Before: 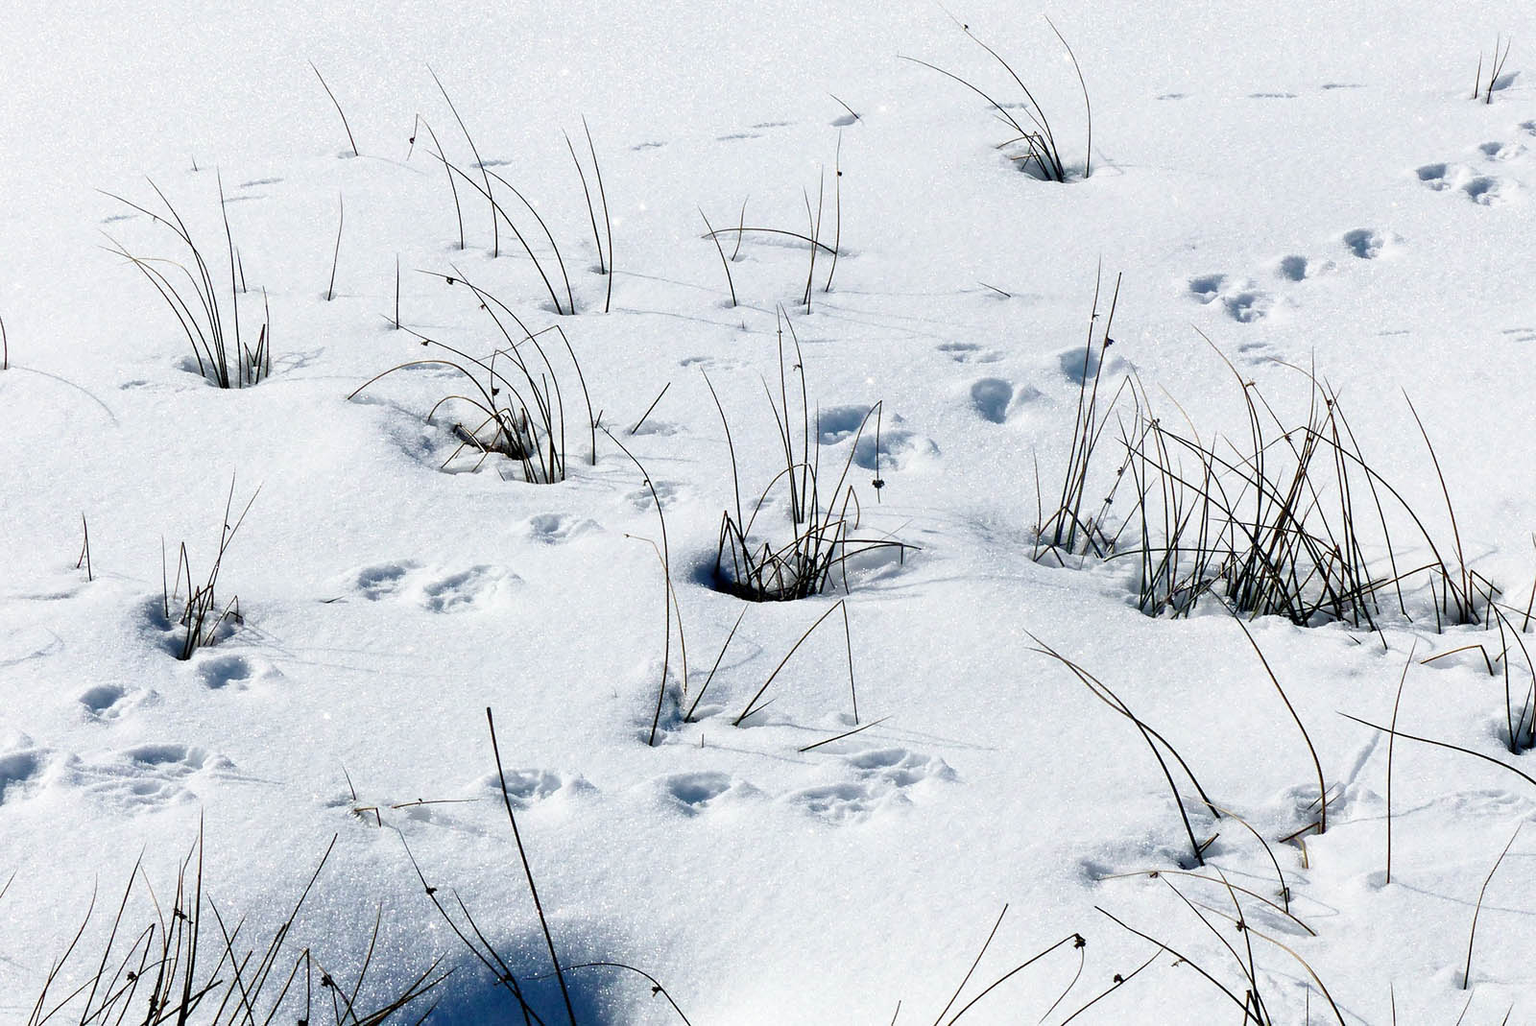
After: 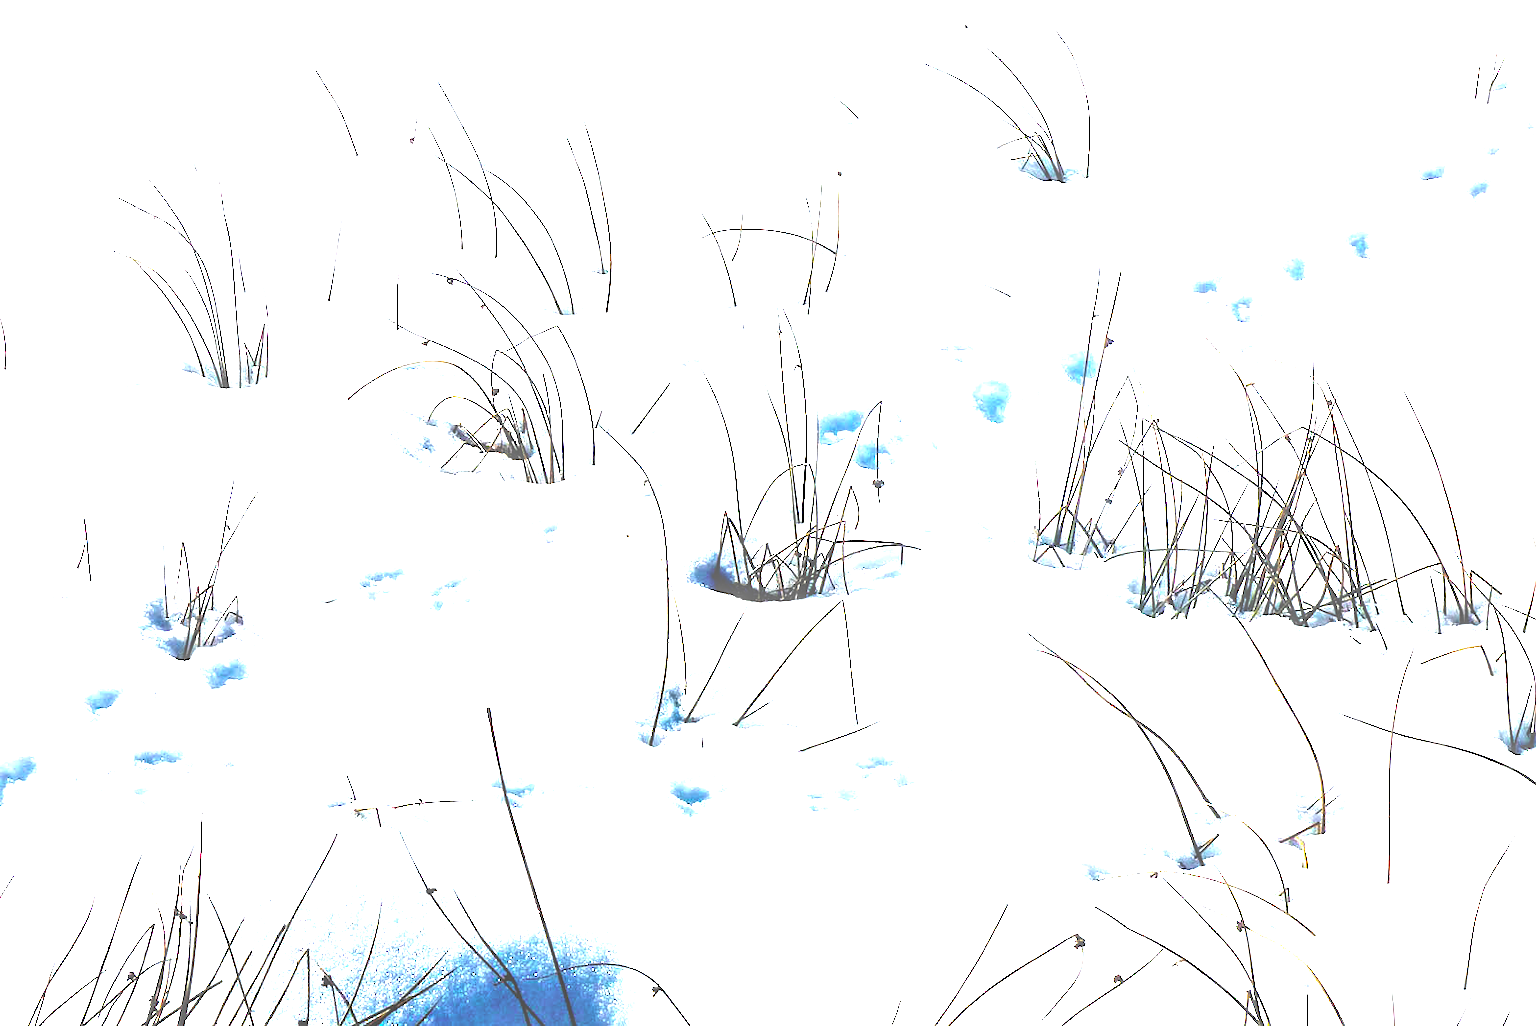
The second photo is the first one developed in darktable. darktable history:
color balance rgb: linear chroma grading › shadows -30%, linear chroma grading › global chroma 35%, perceptual saturation grading › global saturation 75%, perceptual saturation grading › shadows -30%, perceptual brilliance grading › highlights 75%, perceptual brilliance grading › shadows -30%, global vibrance 35%
local contrast: on, module defaults
